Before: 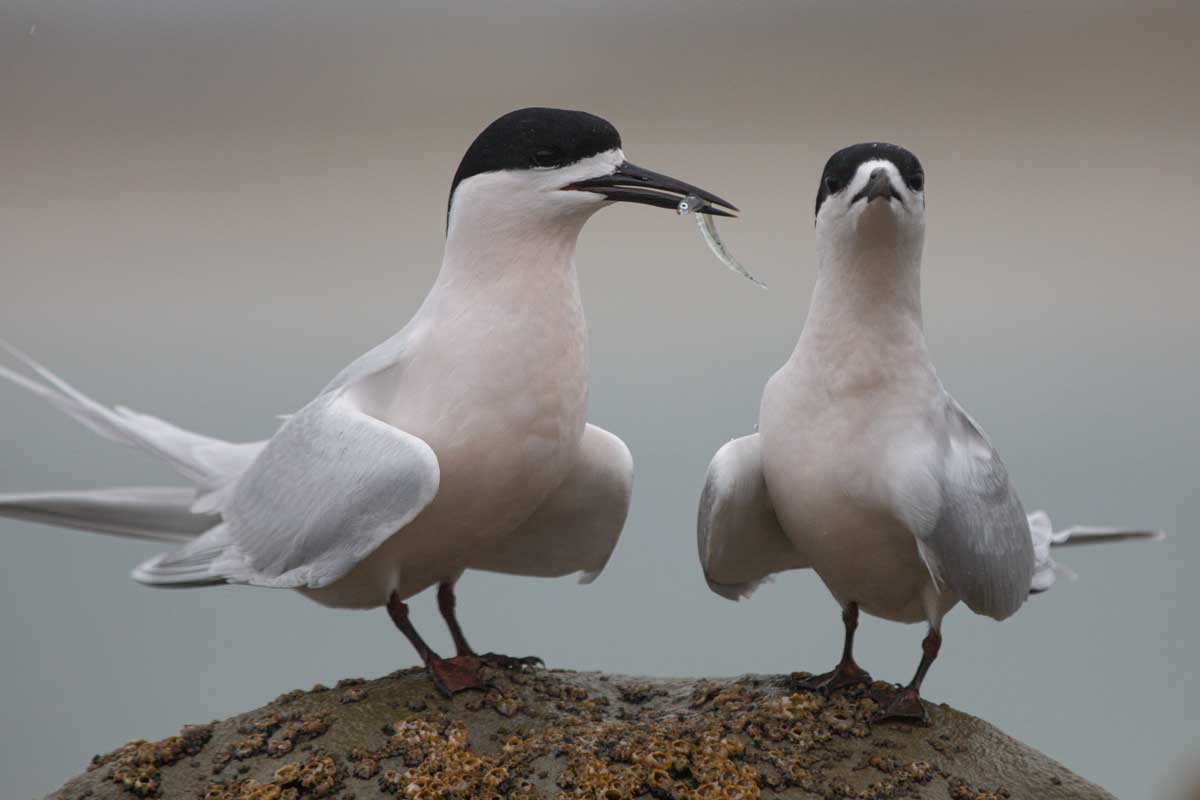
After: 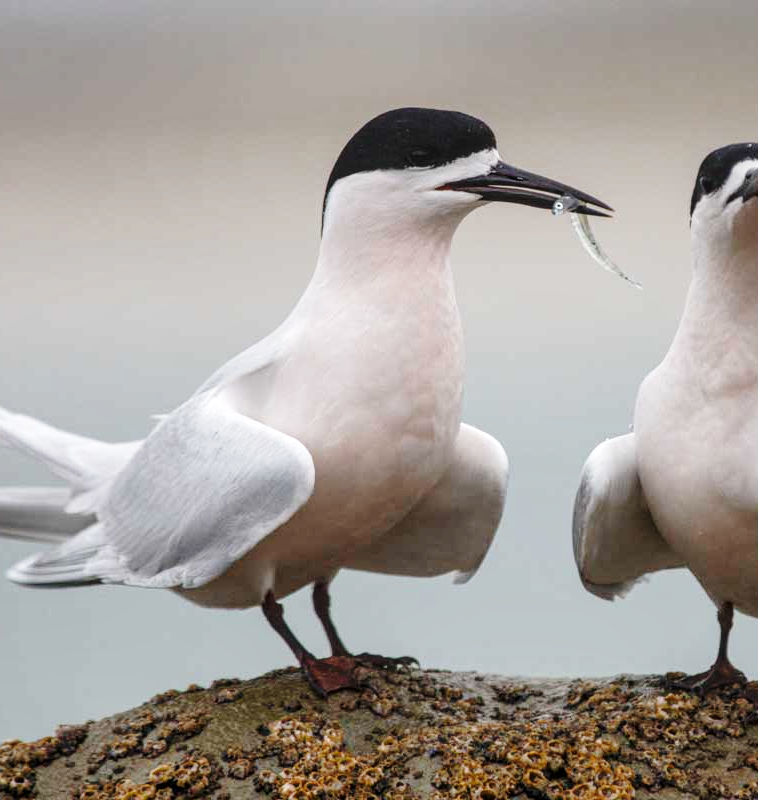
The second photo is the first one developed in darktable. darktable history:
crop: left 10.428%, right 26.382%
shadows and highlights: shadows 36.55, highlights -27.79, soften with gaussian
base curve: curves: ch0 [(0, 0) (0.028, 0.03) (0.121, 0.232) (0.46, 0.748) (0.859, 0.968) (1, 1)], preserve colors none
local contrast: on, module defaults
exposure: compensate exposure bias true, compensate highlight preservation false
